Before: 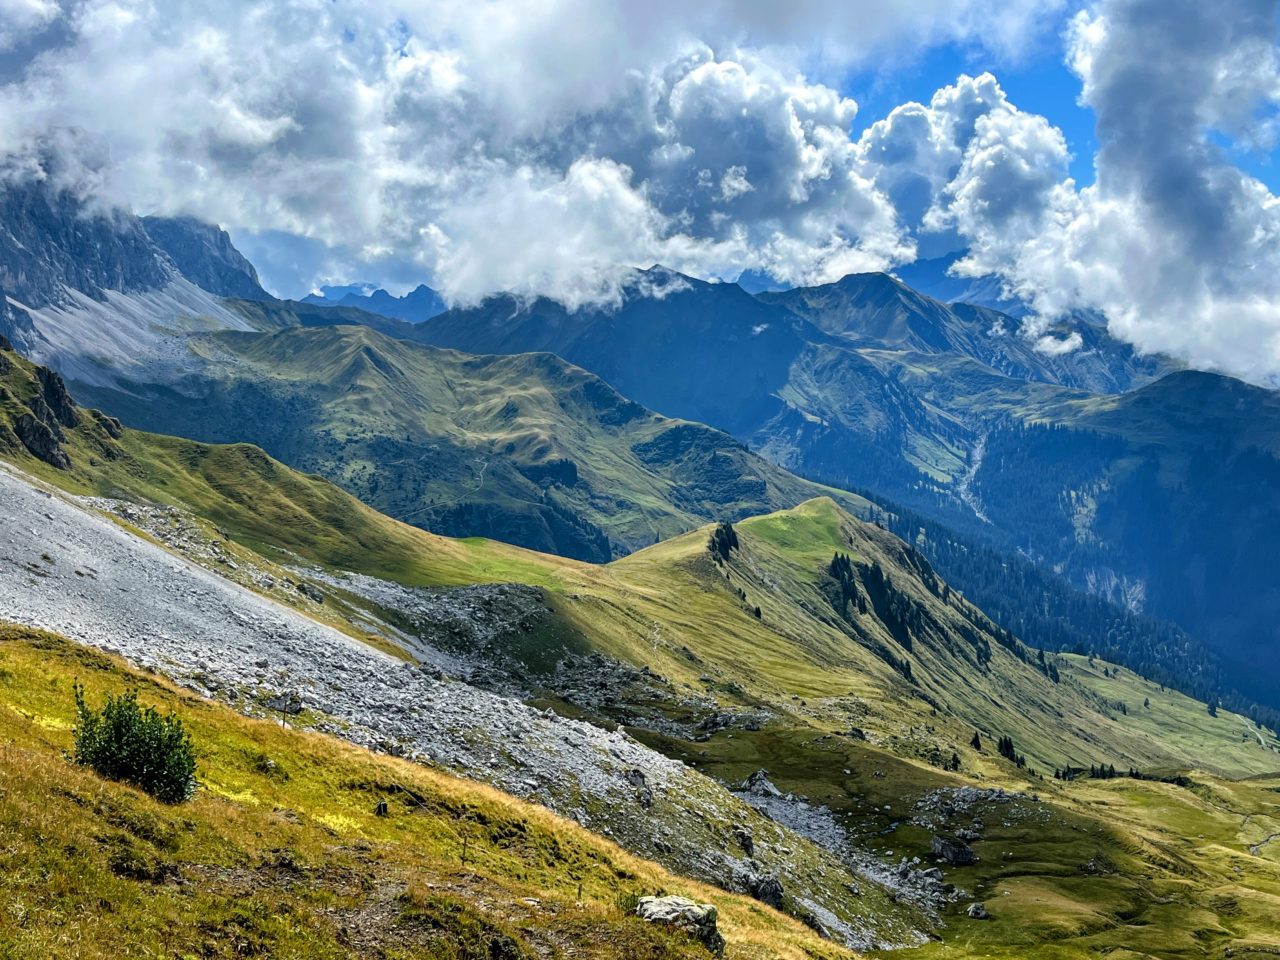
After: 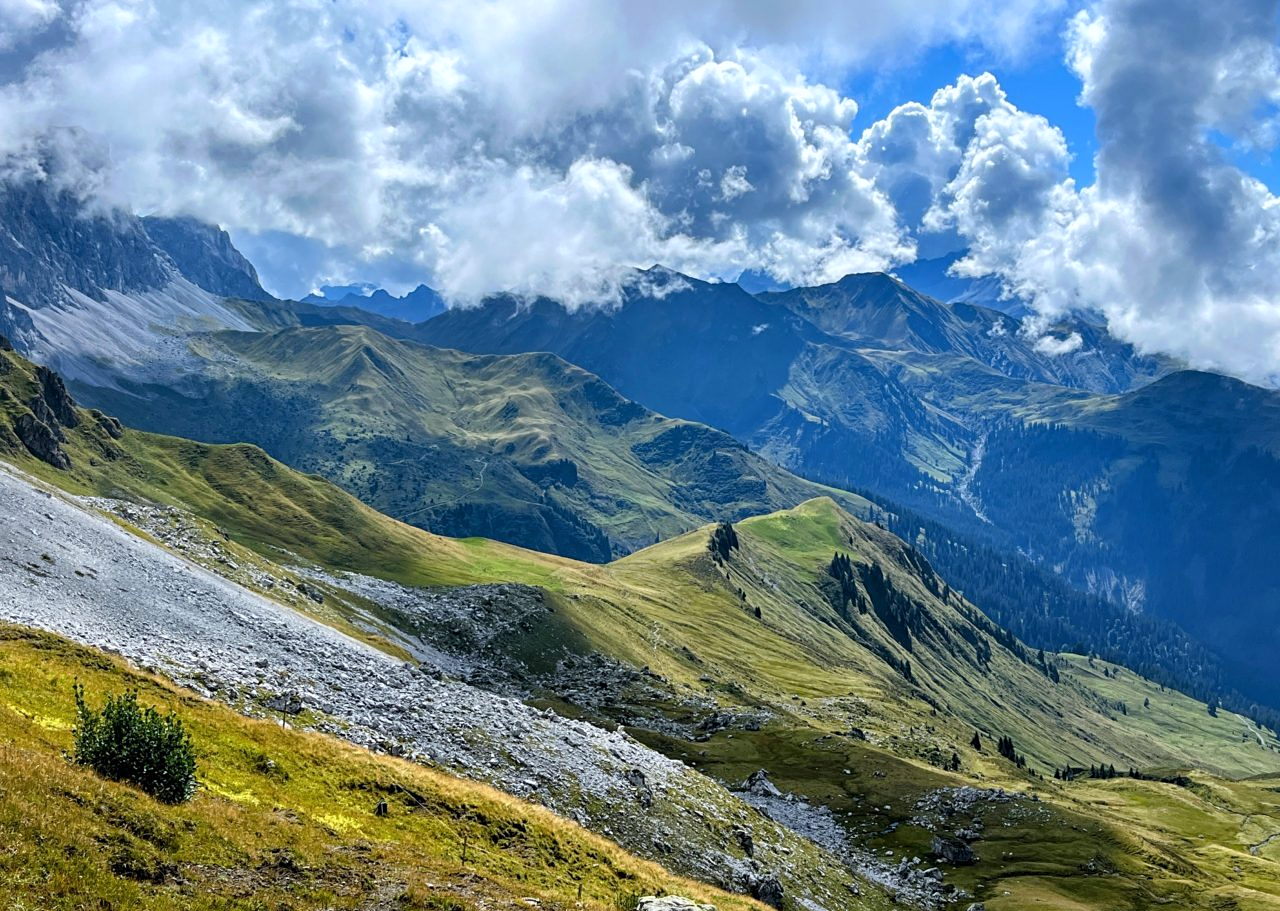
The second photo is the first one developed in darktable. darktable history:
crop and rotate: top 0%, bottom 5.097%
sharpen: amount 0.2
white balance: red 0.974, blue 1.044
